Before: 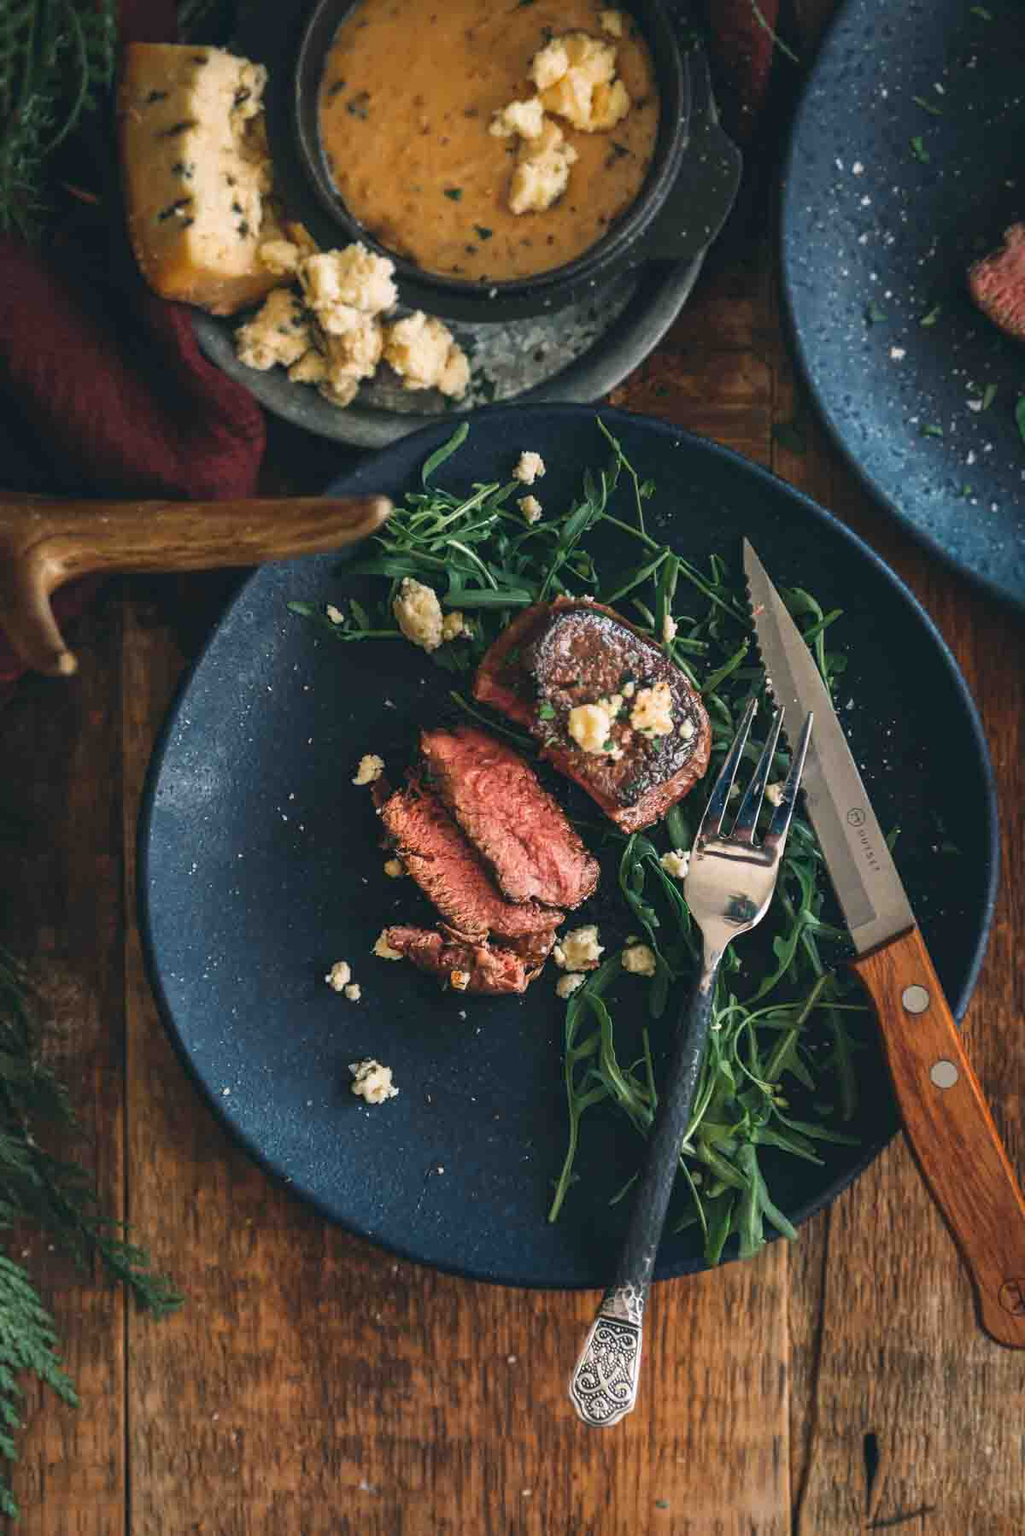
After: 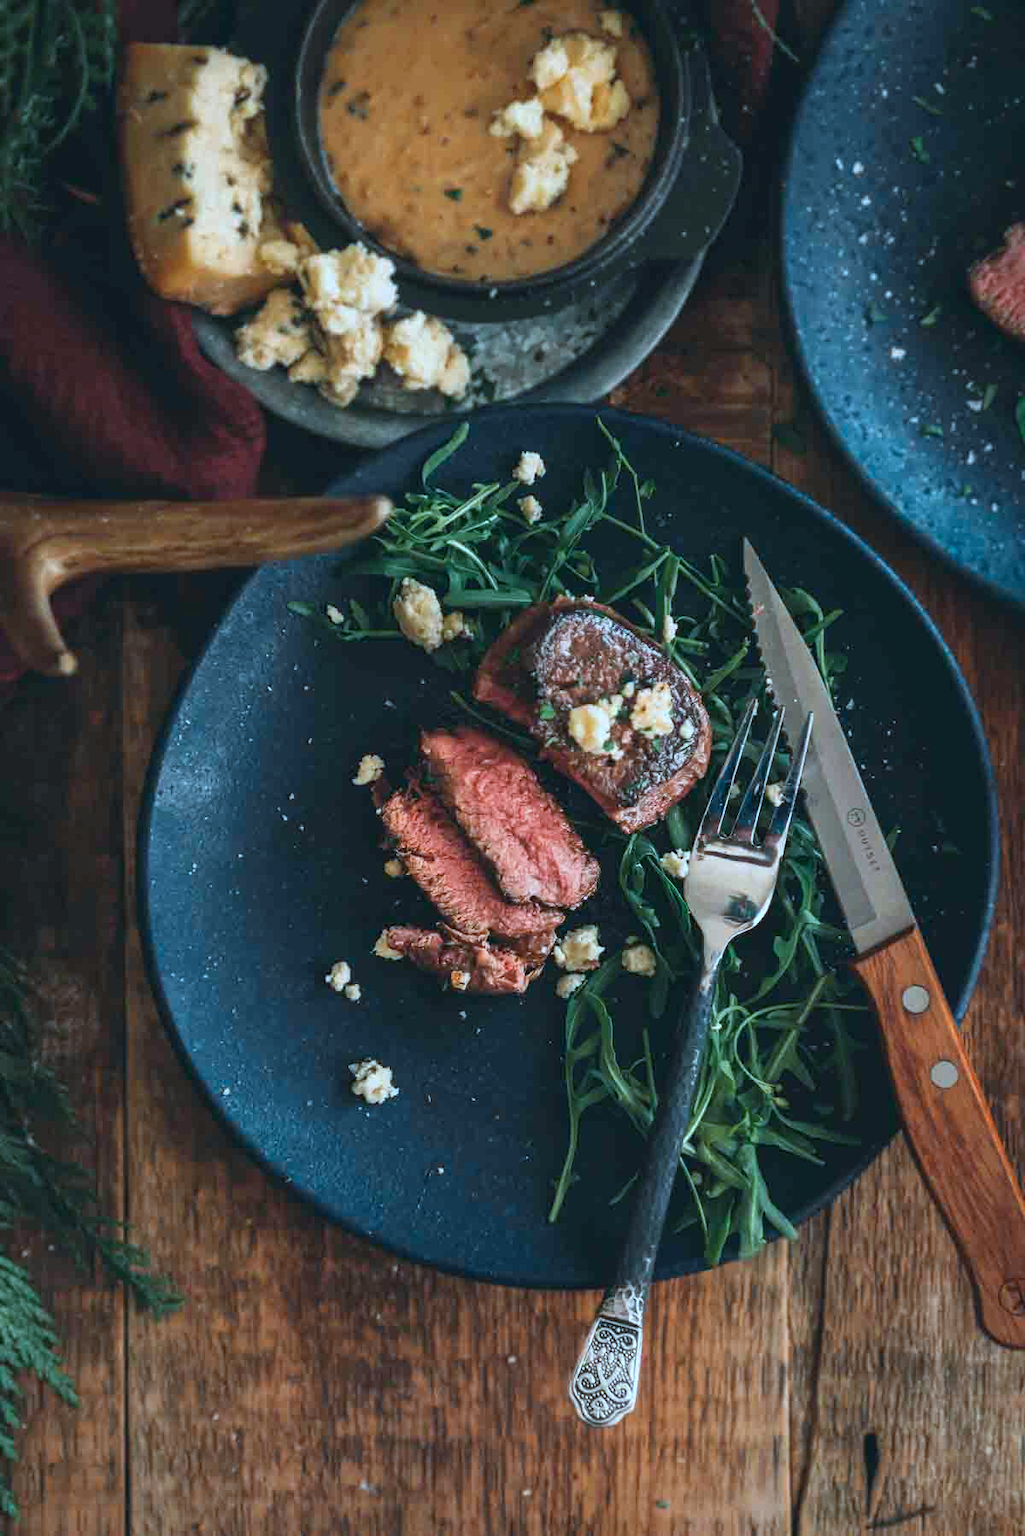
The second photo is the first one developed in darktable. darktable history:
color correction: highlights a* -10.48, highlights b* -19.85
